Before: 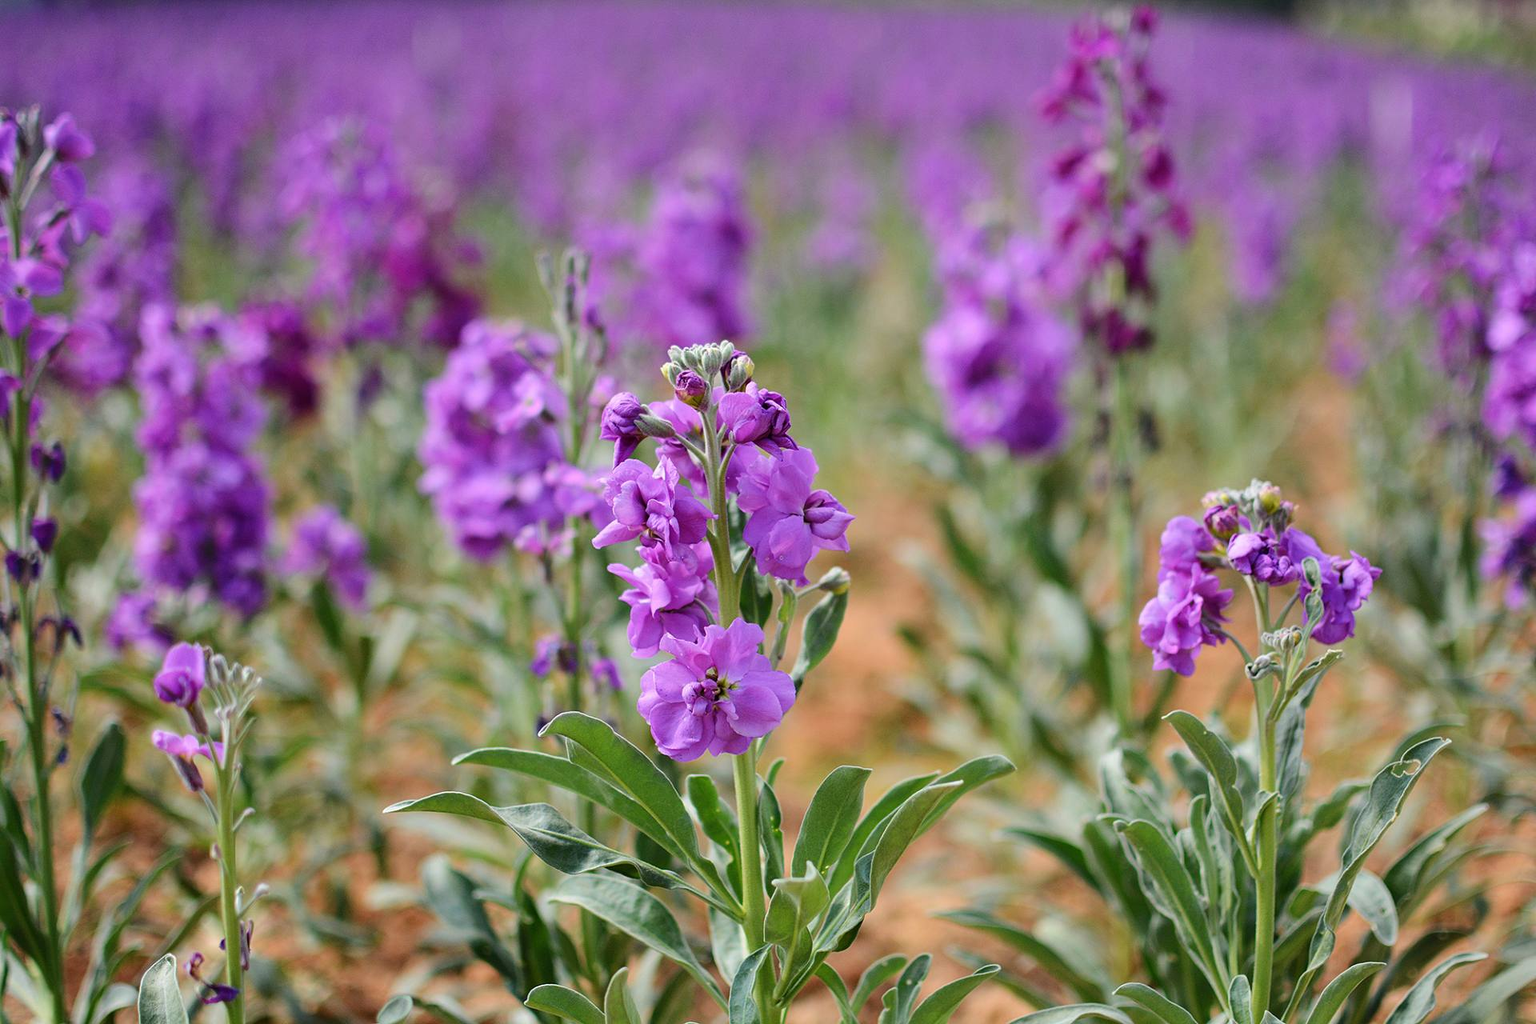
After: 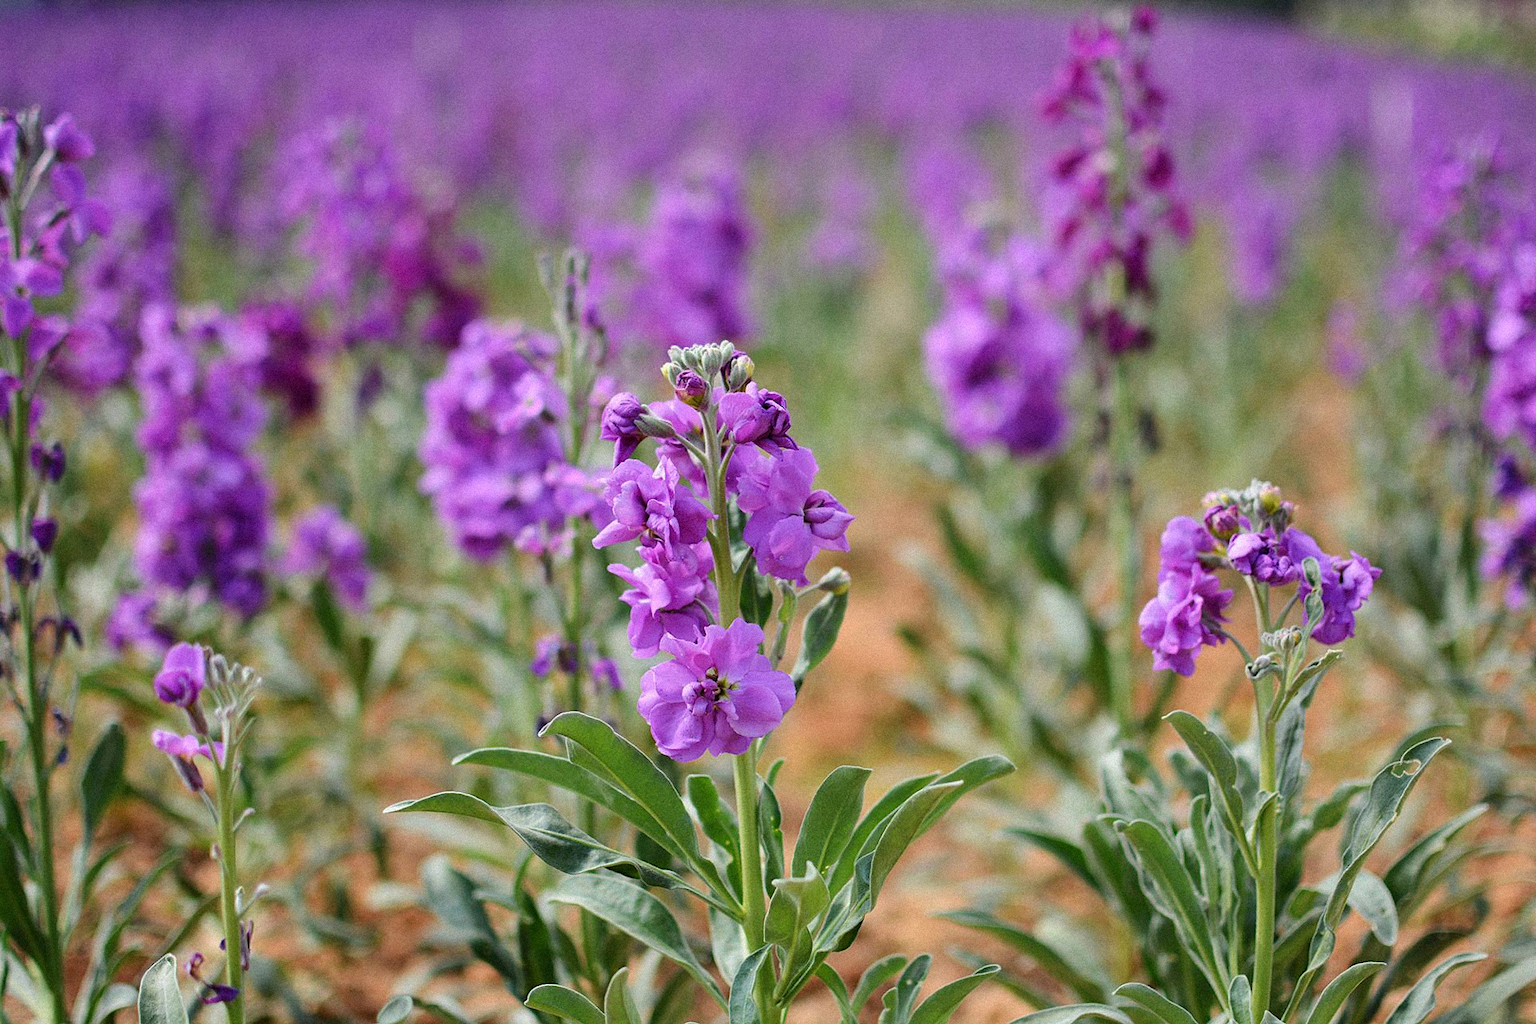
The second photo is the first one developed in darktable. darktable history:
exposure: compensate highlight preservation false
grain: mid-tones bias 0%
